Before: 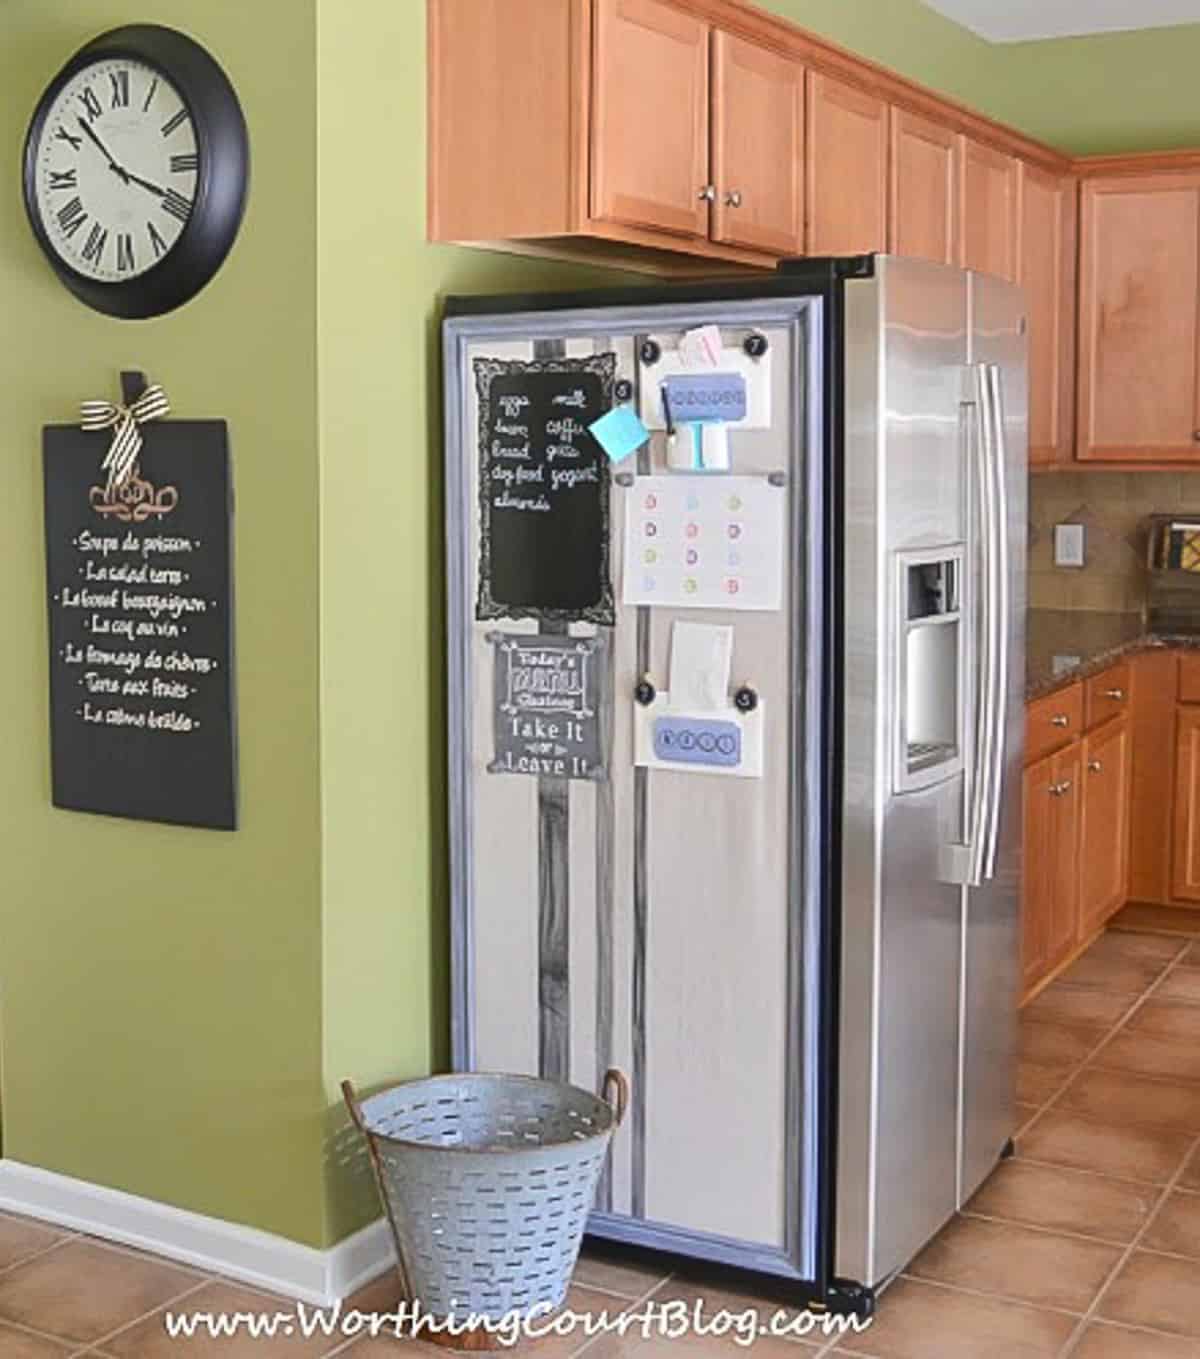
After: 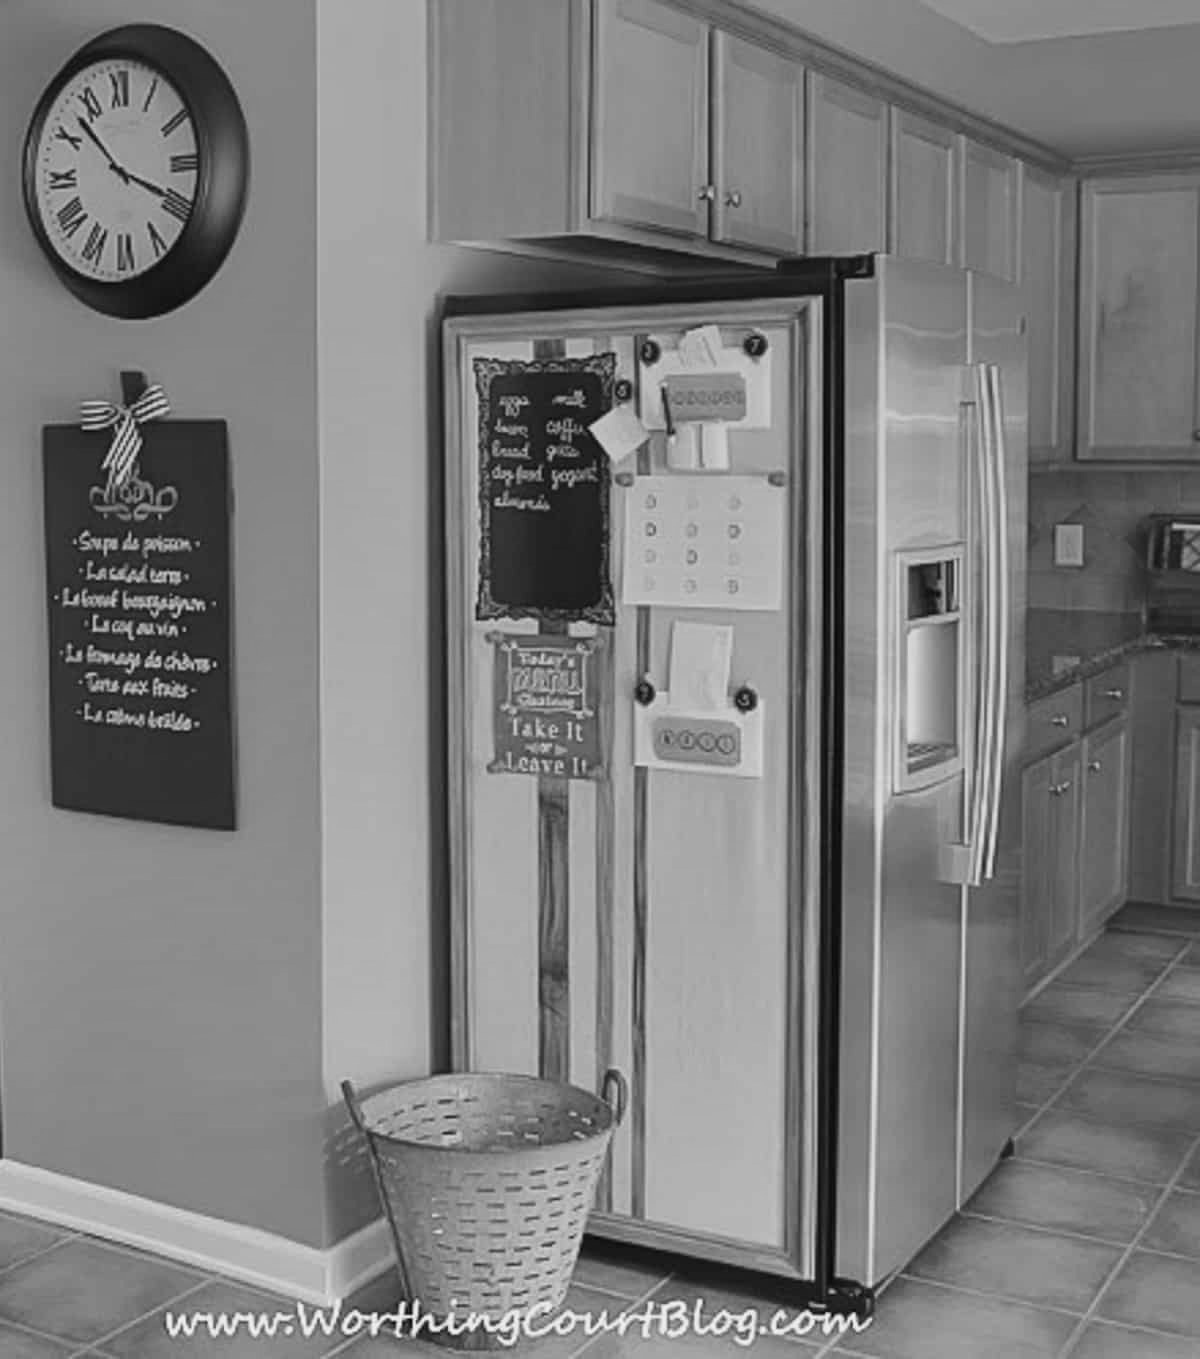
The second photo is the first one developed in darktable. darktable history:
monochrome: a -71.75, b 75.82
graduated density: rotation -0.352°, offset 57.64
